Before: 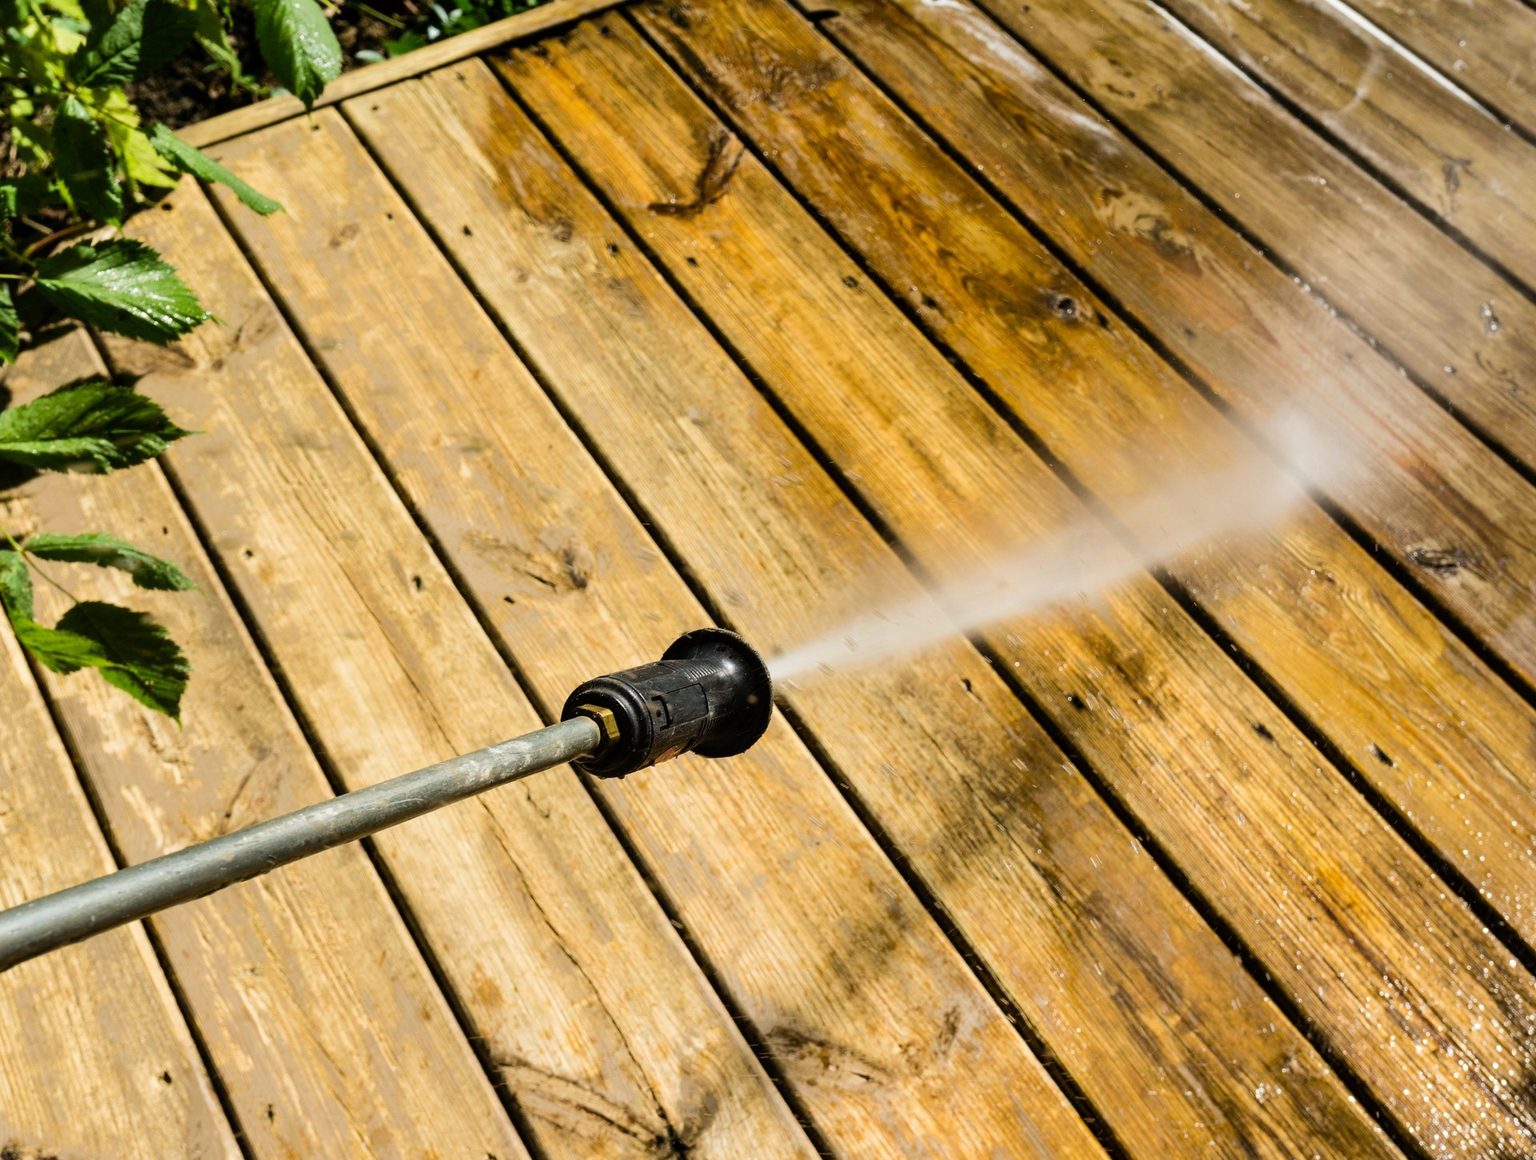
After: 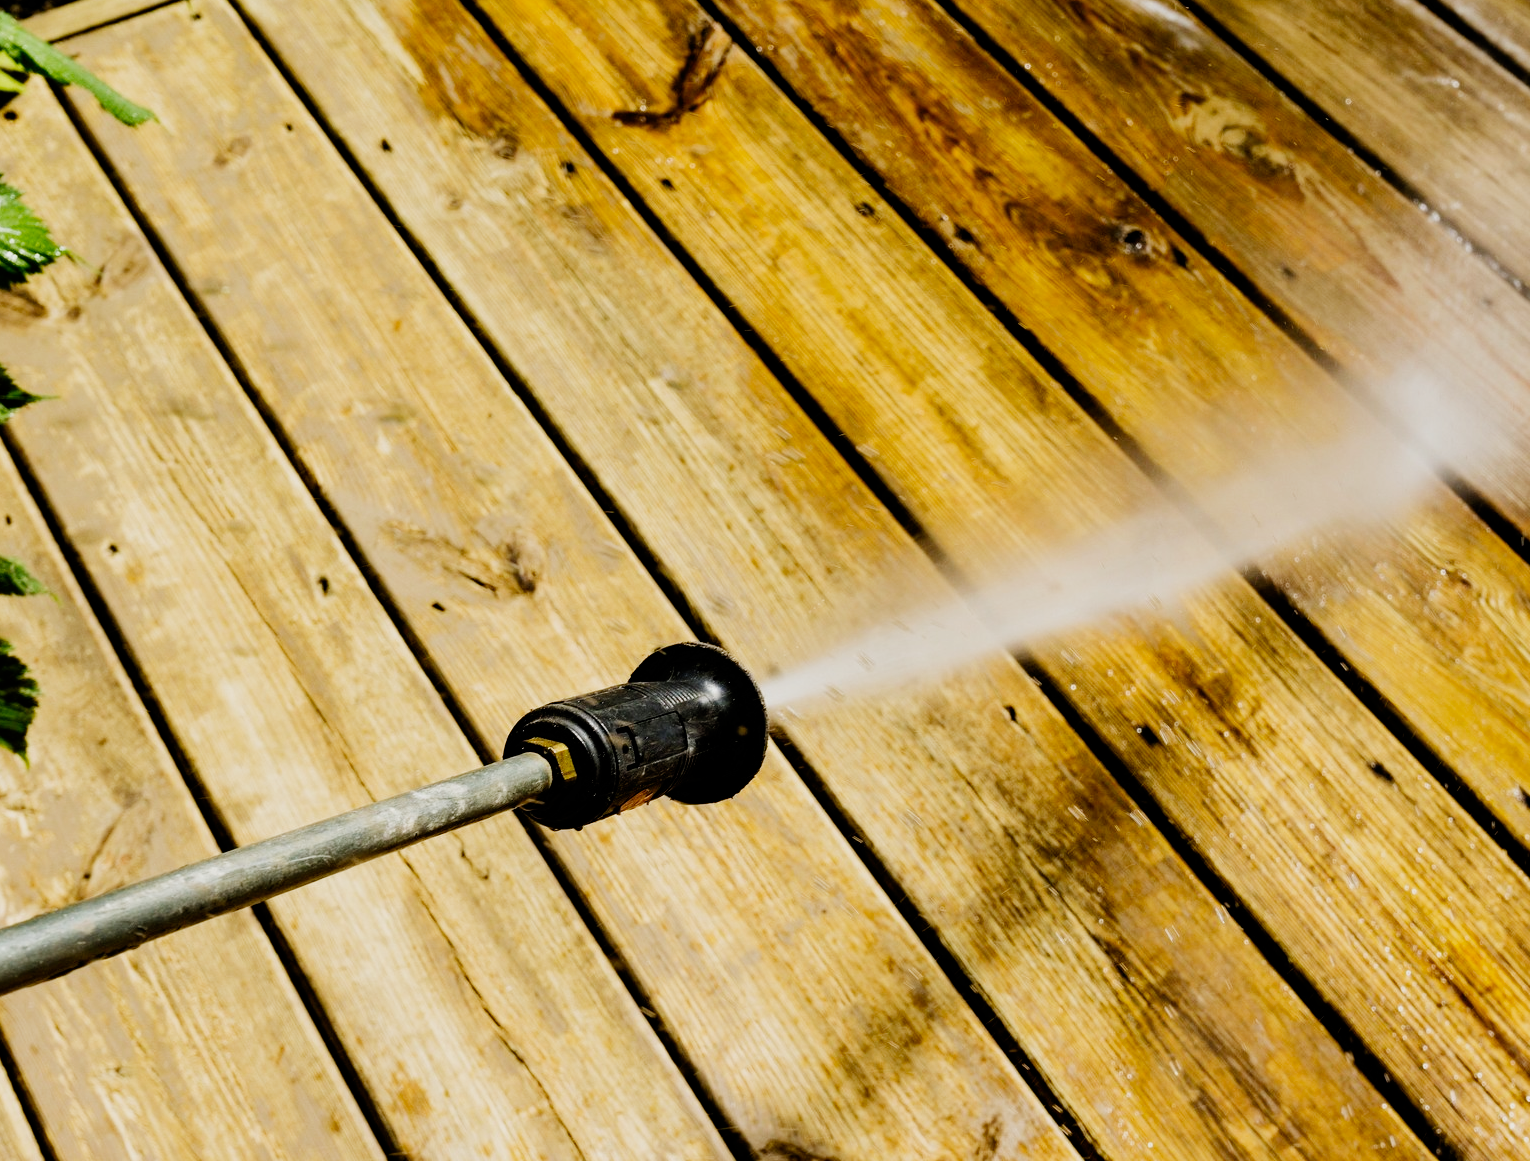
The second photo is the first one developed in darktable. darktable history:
filmic rgb: black relative exposure -7.49 EV, white relative exposure 4.99 EV, hardness 3.34, contrast 1.298, add noise in highlights 0, preserve chrominance no, color science v3 (2019), use custom middle-gray values true, contrast in highlights soft
crop and rotate: left 10.36%, top 9.876%, right 9.931%, bottom 10.04%
